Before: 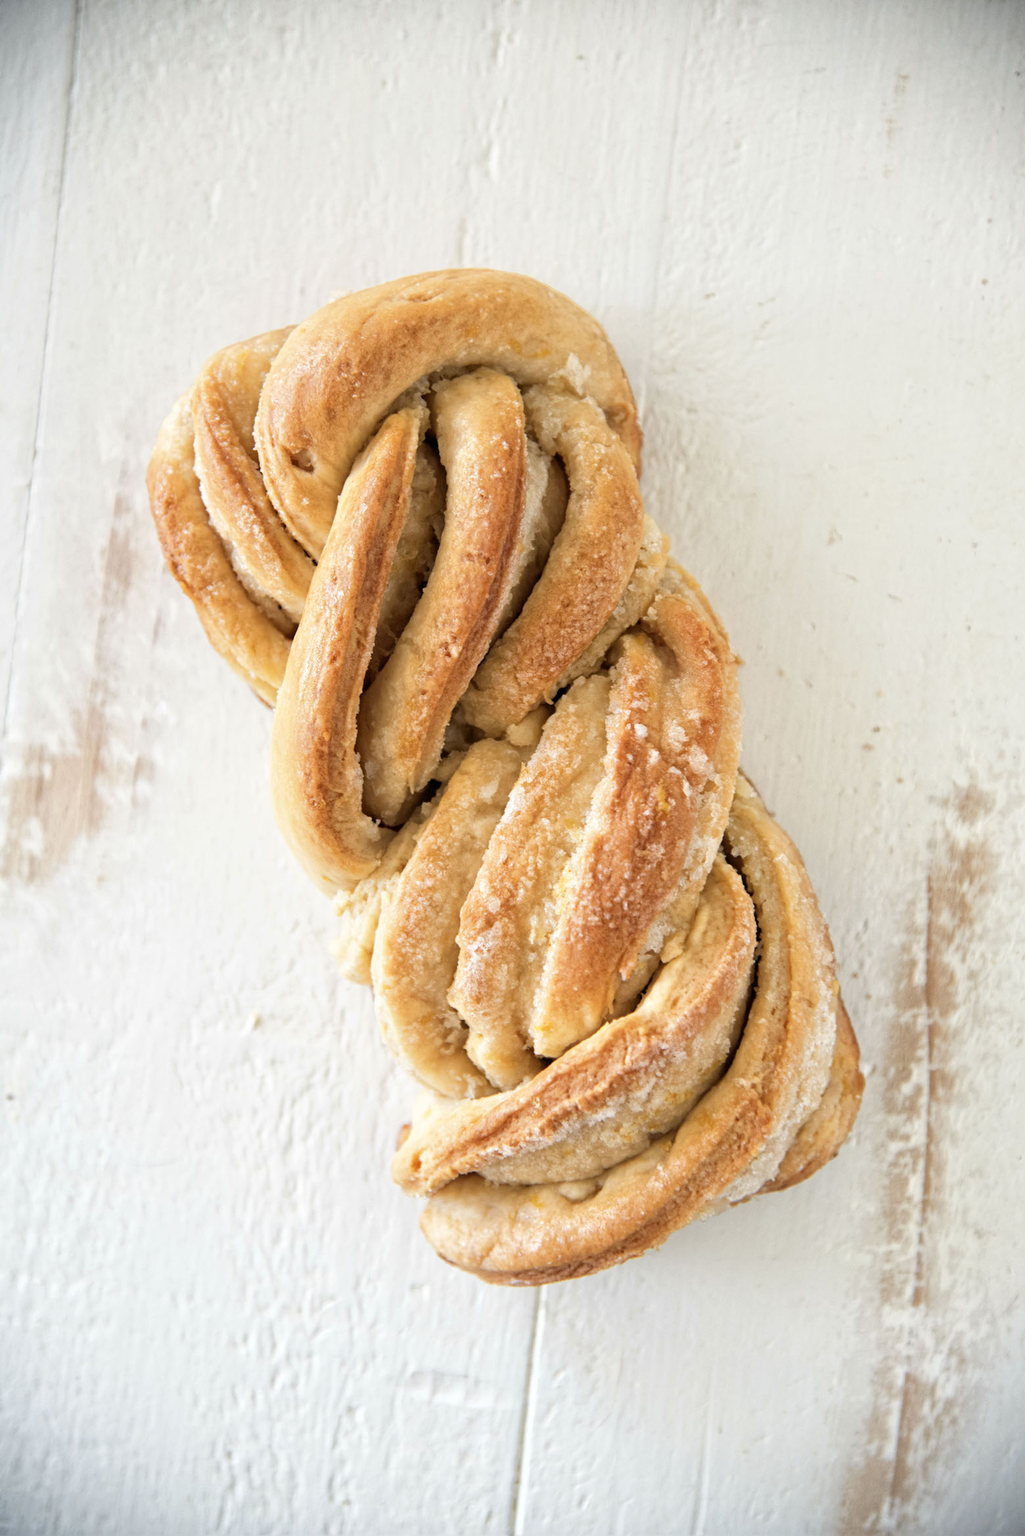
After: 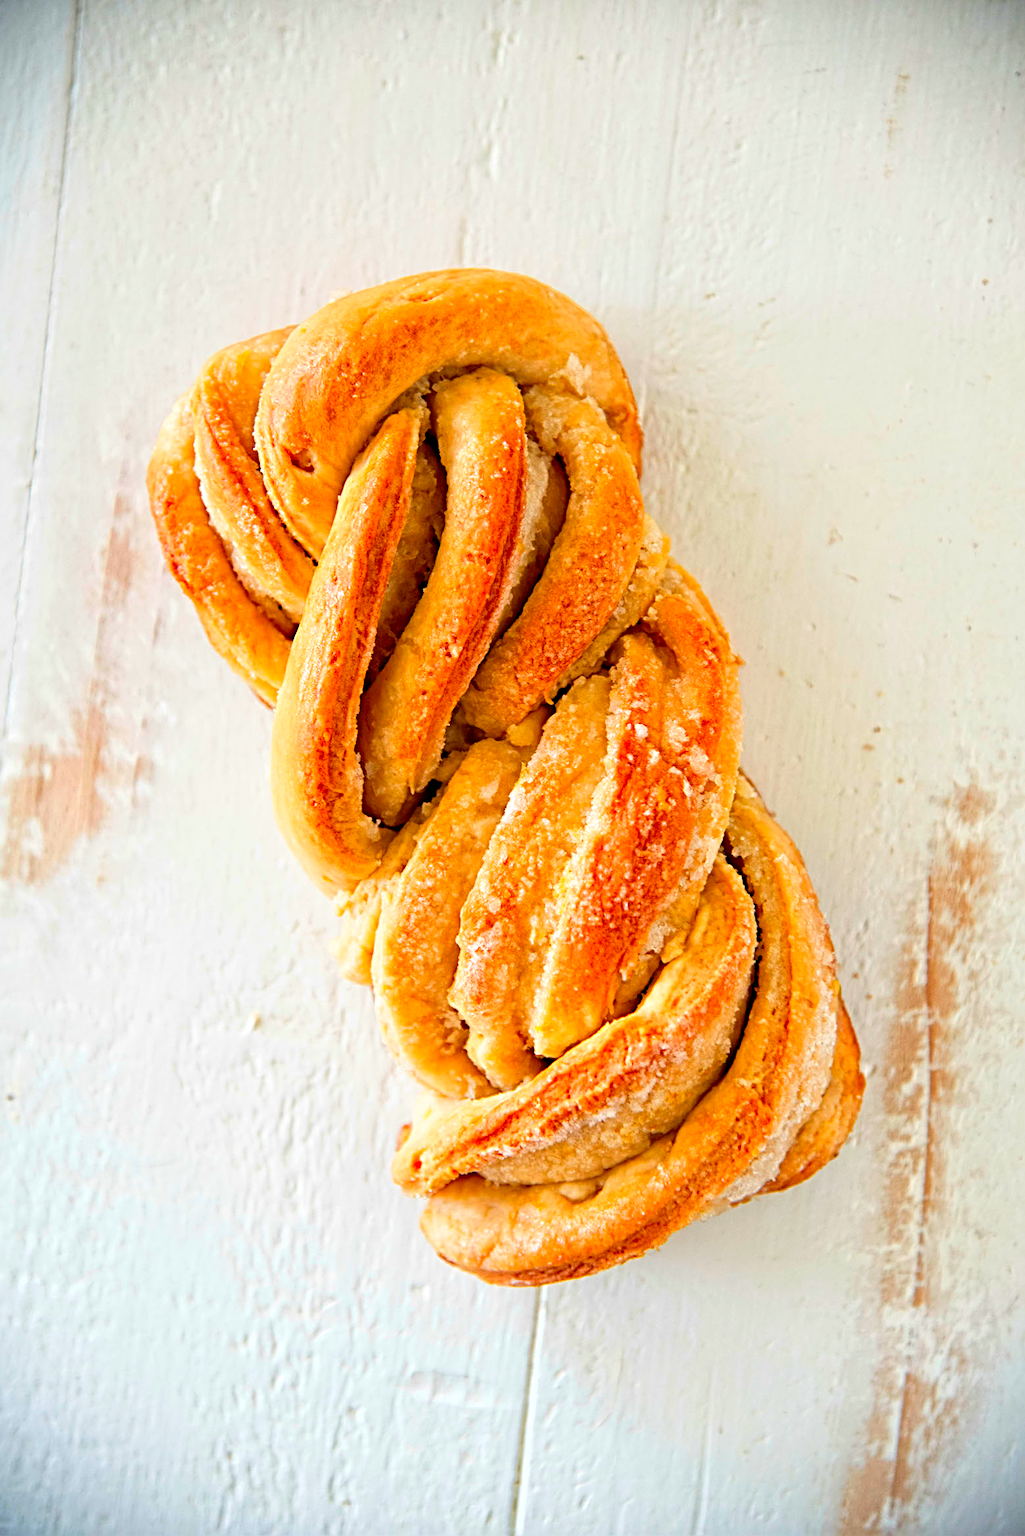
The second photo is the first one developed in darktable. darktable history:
tone equalizer: on, module defaults
sharpen: radius 4.883
color correction: saturation 1.8
